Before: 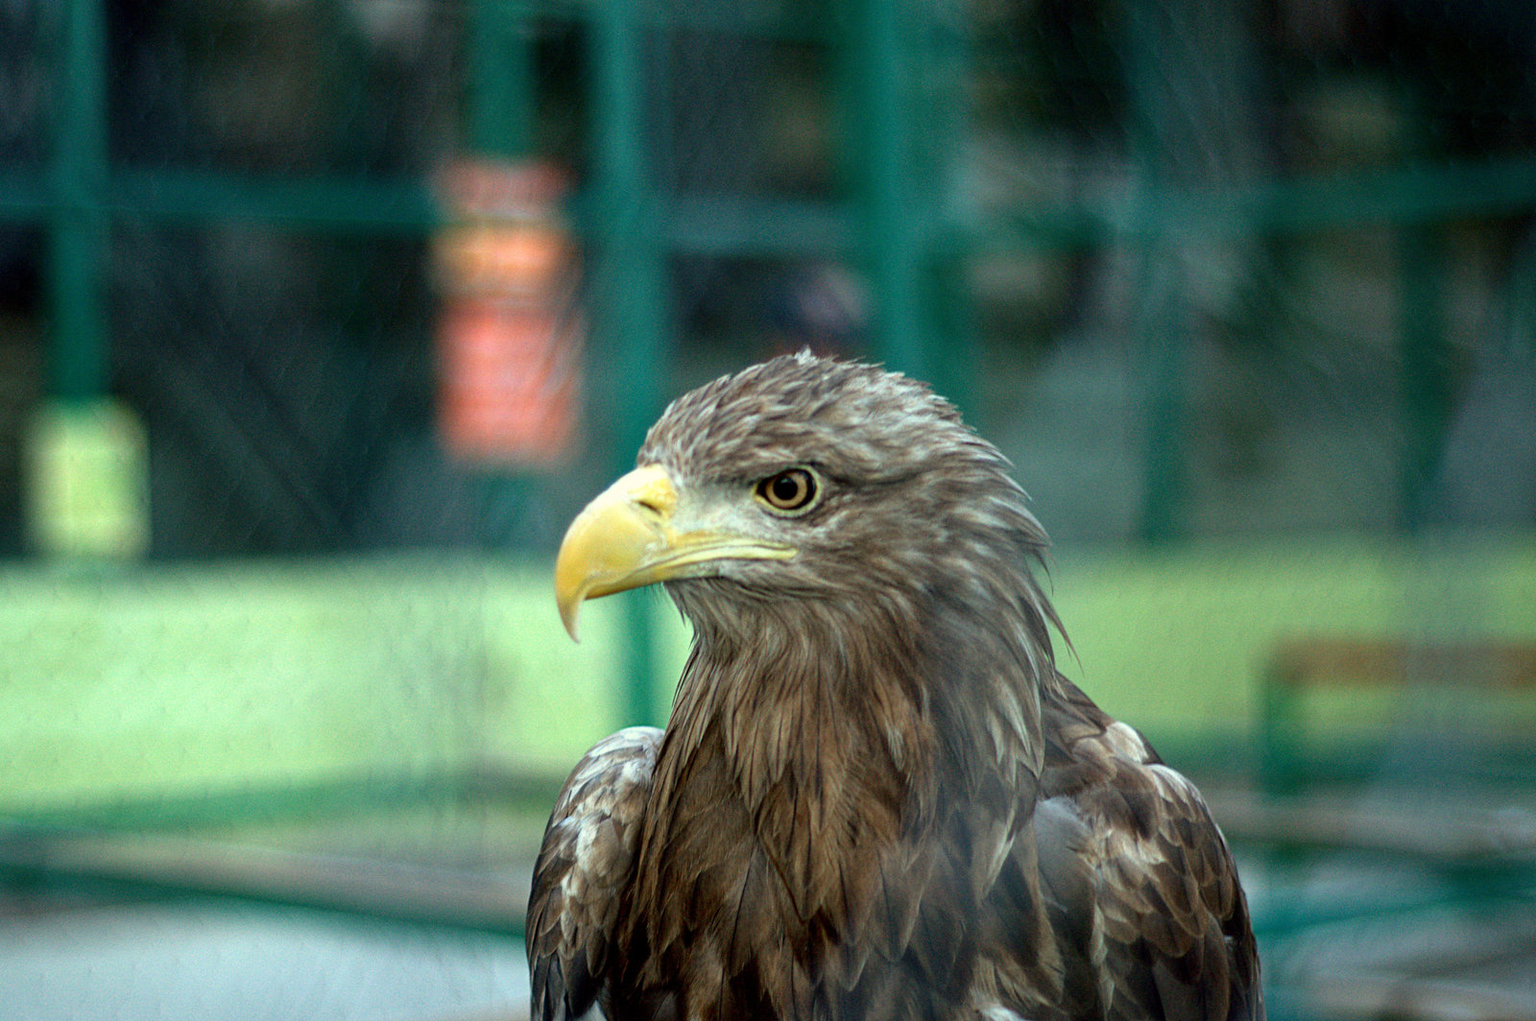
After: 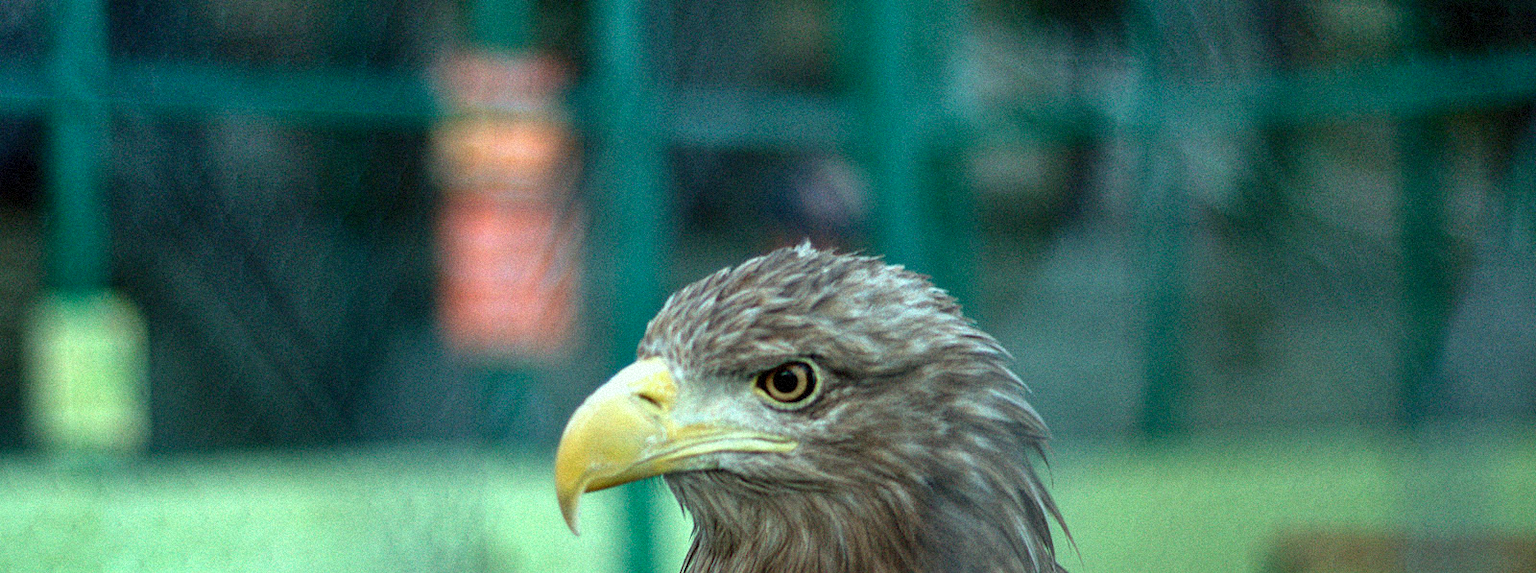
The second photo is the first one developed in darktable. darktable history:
grain: mid-tones bias 0%
color calibration: illuminant Planckian (black body), adaptation linear Bradford (ICC v4), x 0.364, y 0.367, temperature 4417.56 K, saturation algorithm version 1 (2020)
shadows and highlights: soften with gaussian
crop and rotate: top 10.605%, bottom 33.274%
